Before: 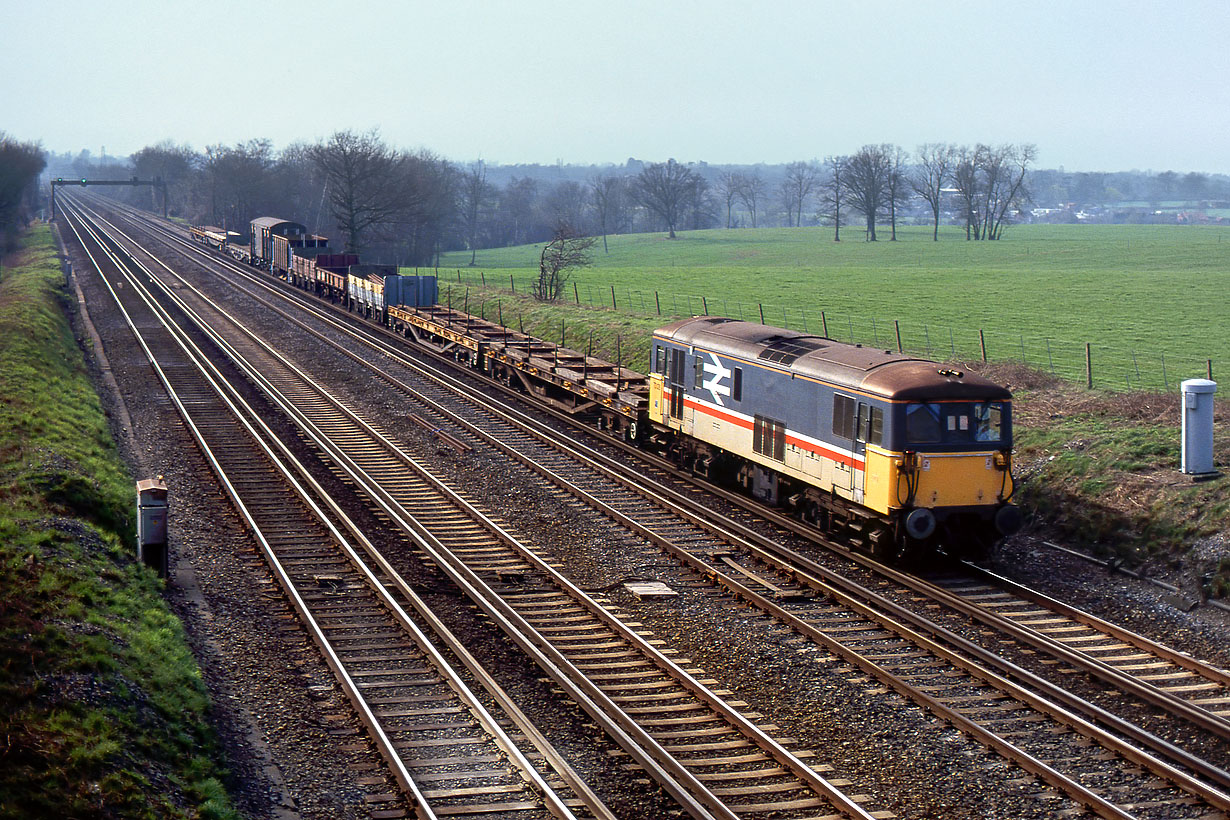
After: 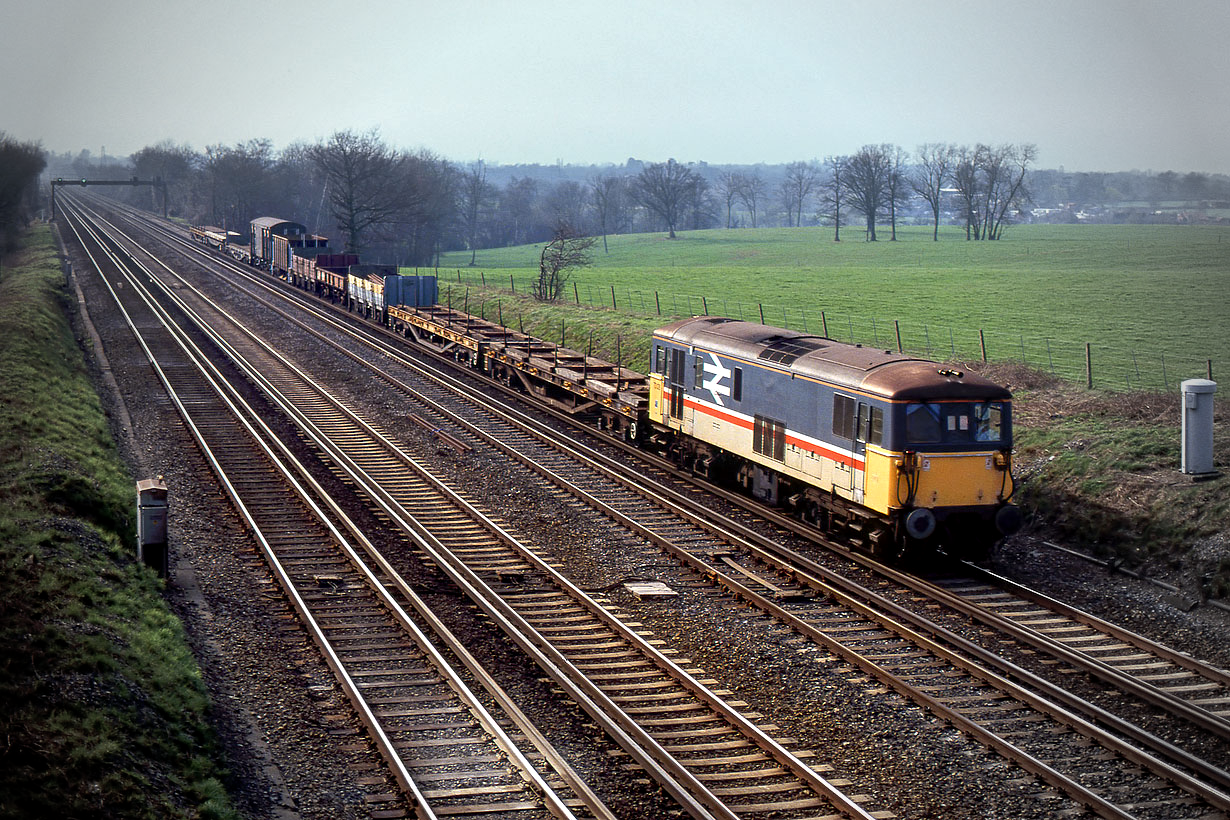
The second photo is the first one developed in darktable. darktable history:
local contrast: highlights 101%, shadows 102%, detail 120%, midtone range 0.2
vignetting: fall-off start 65.58%, width/height ratio 0.888, unbound false
